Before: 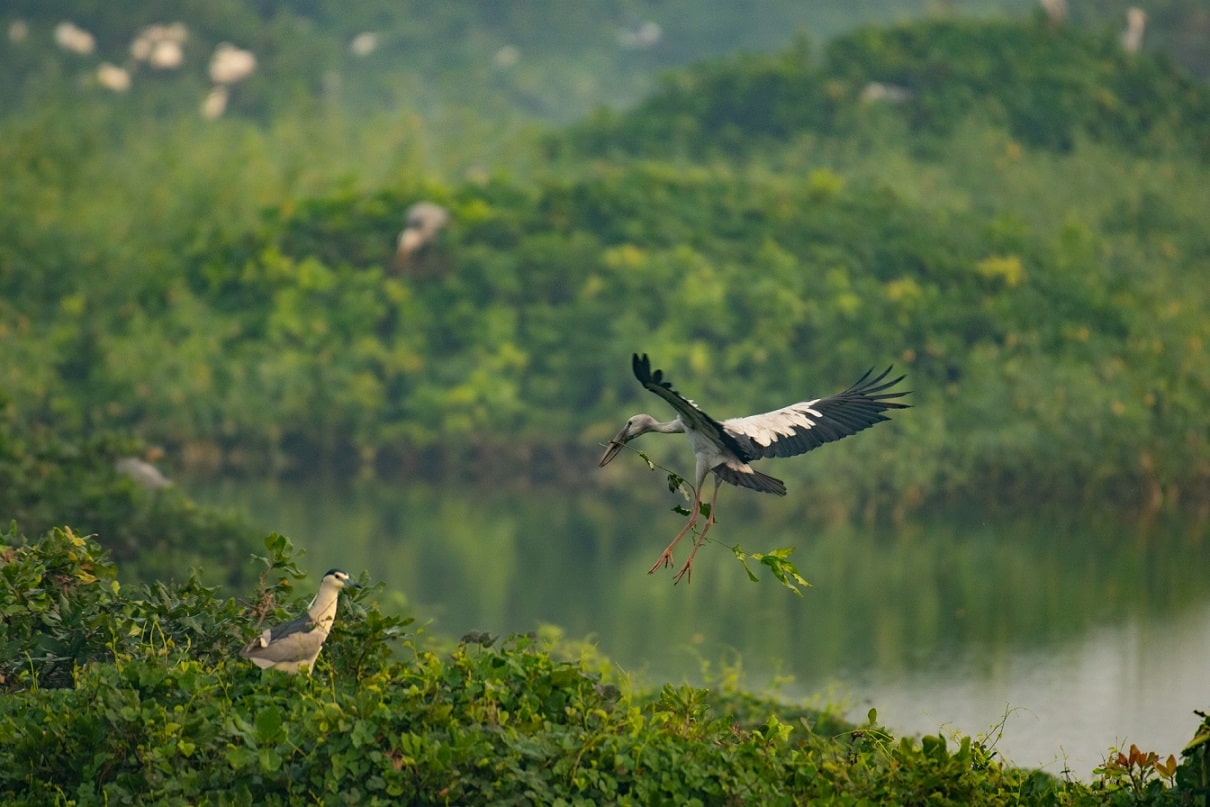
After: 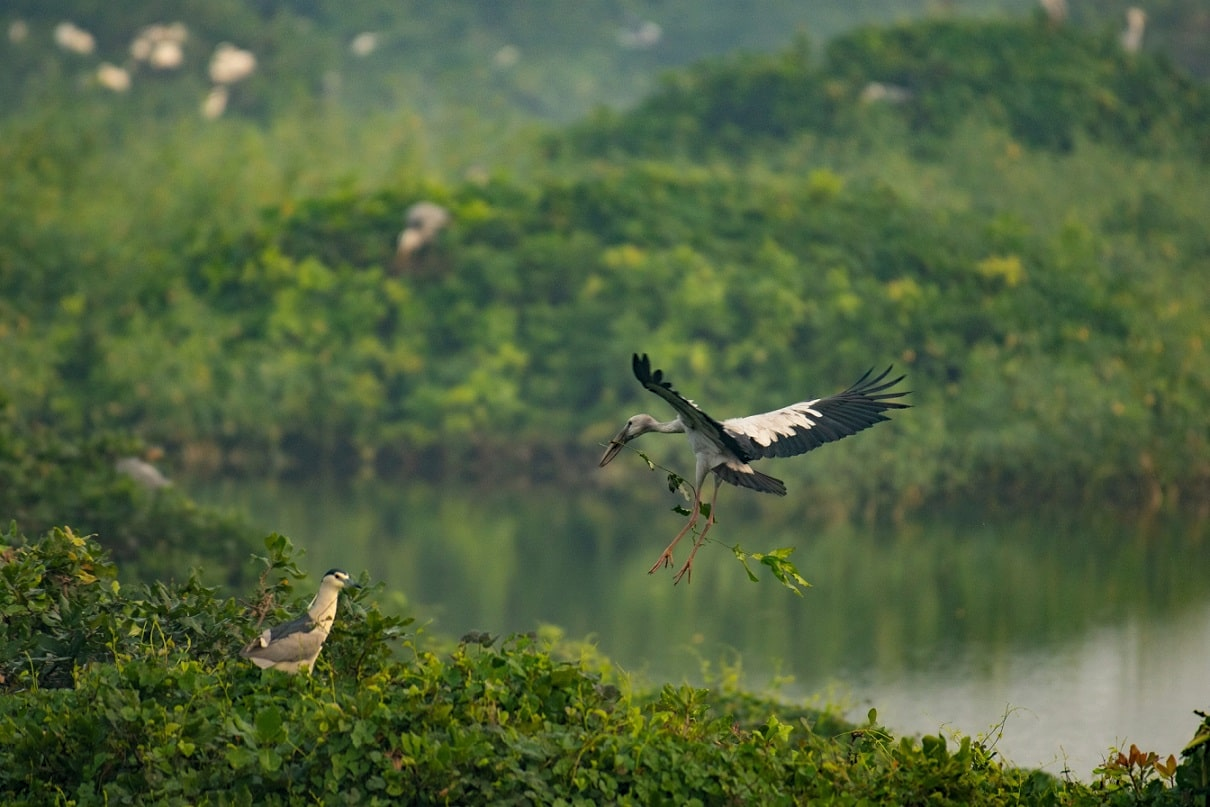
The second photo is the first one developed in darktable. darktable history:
white balance: emerald 1
levels: levels [0.026, 0.507, 0.987]
